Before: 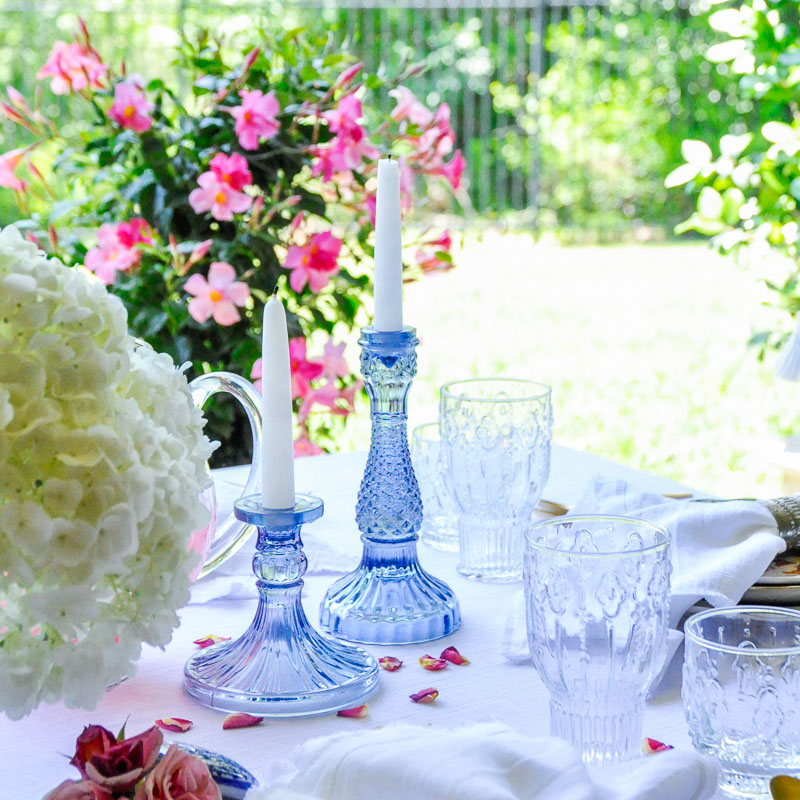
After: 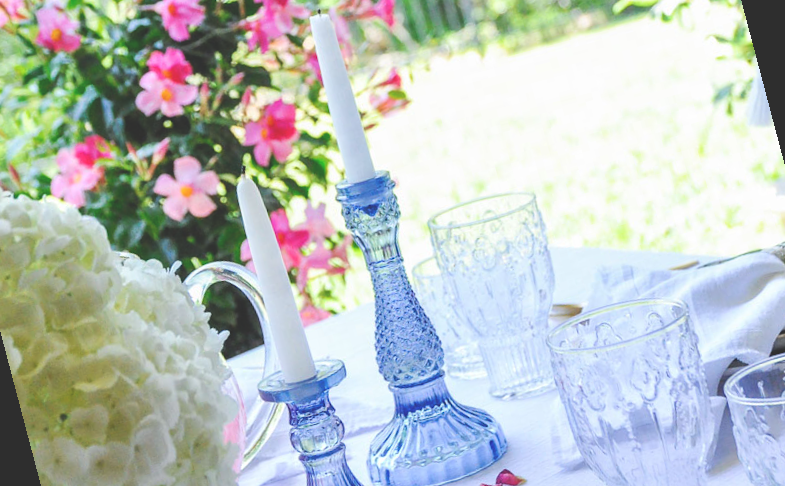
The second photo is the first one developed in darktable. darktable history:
rotate and perspective: rotation -14.8°, crop left 0.1, crop right 0.903, crop top 0.25, crop bottom 0.748
exposure: black level correction -0.028, compensate highlight preservation false
